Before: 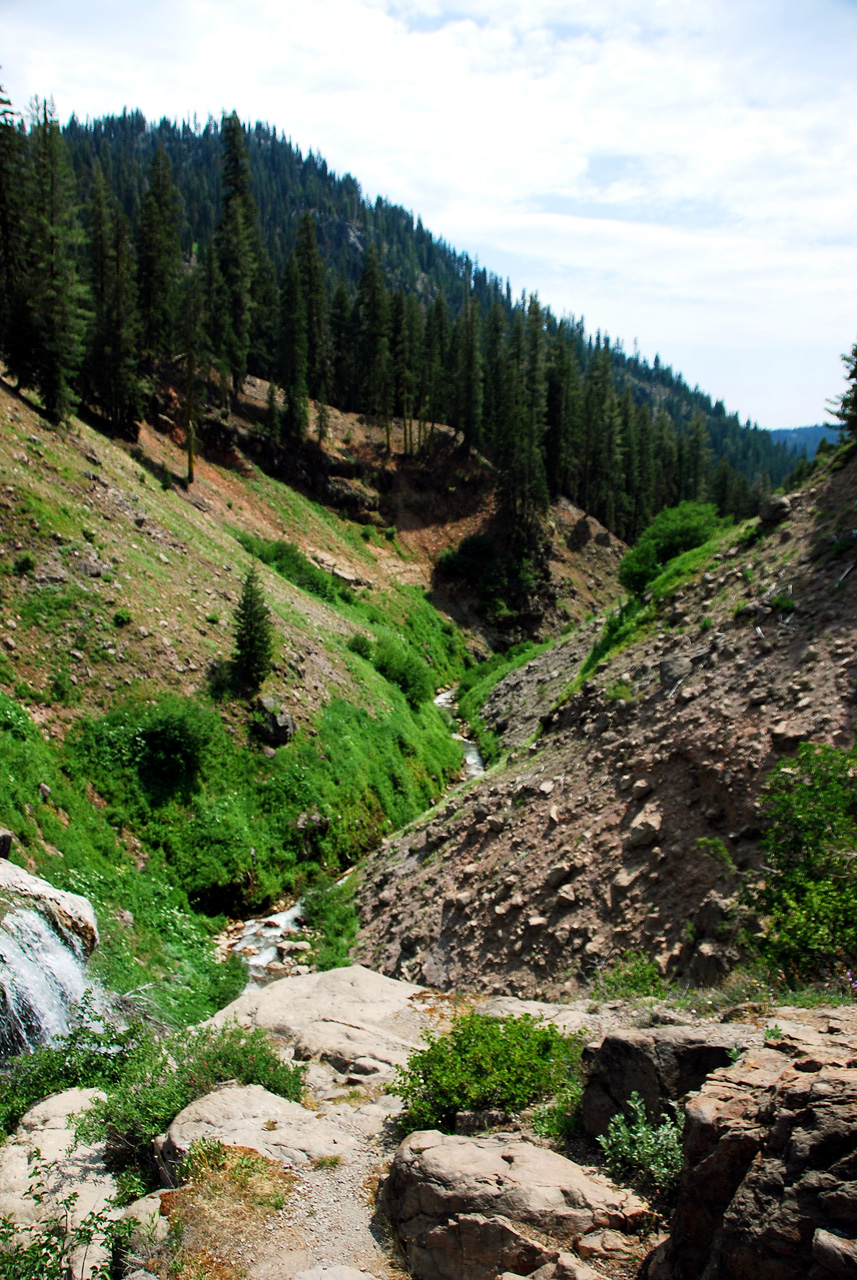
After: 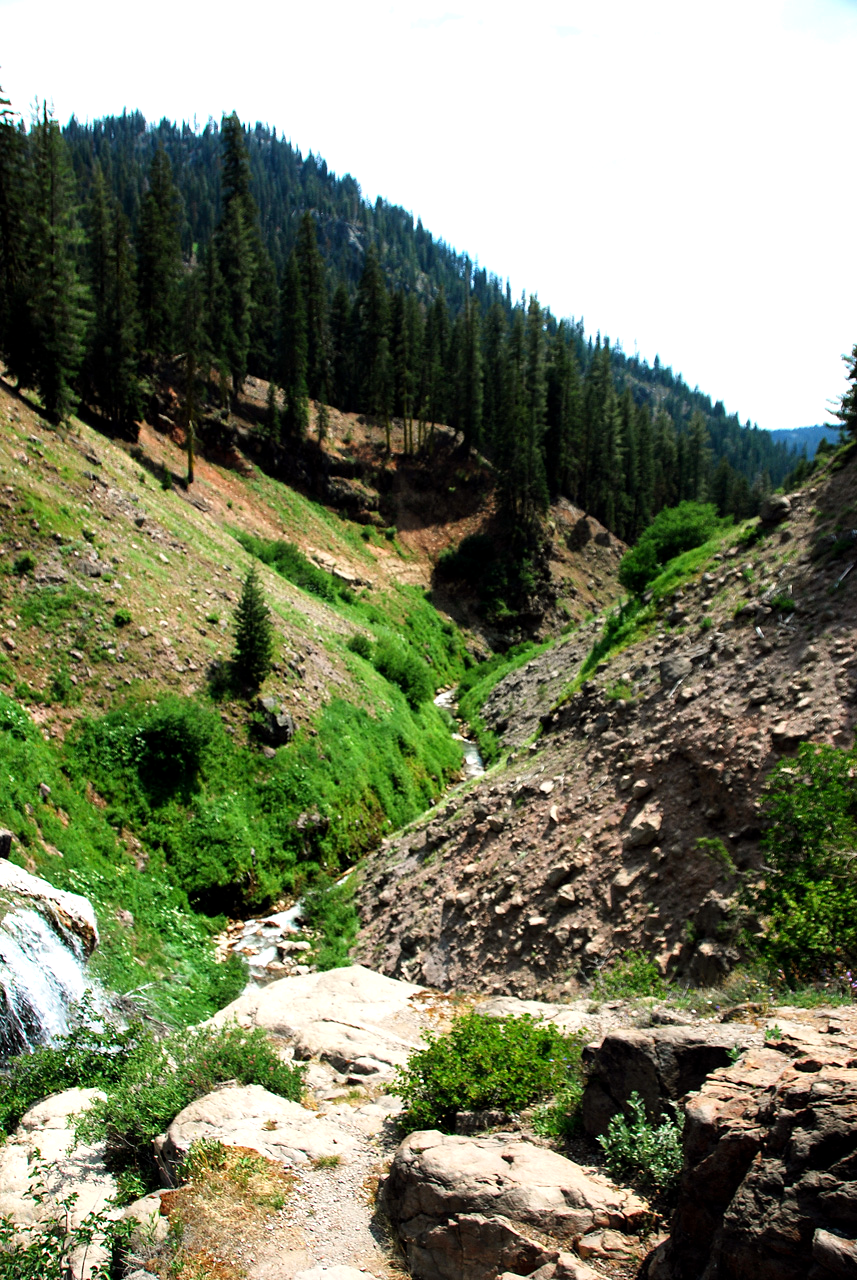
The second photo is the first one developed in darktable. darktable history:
tone equalizer: -8 EV -0.386 EV, -7 EV -0.368 EV, -6 EV -0.295 EV, -5 EV -0.204 EV, -3 EV 0.204 EV, -2 EV 0.328 EV, -1 EV 0.386 EV, +0 EV 0.437 EV
exposure: black level correction 0.001, exposure 0.136 EV, compensate highlight preservation false
